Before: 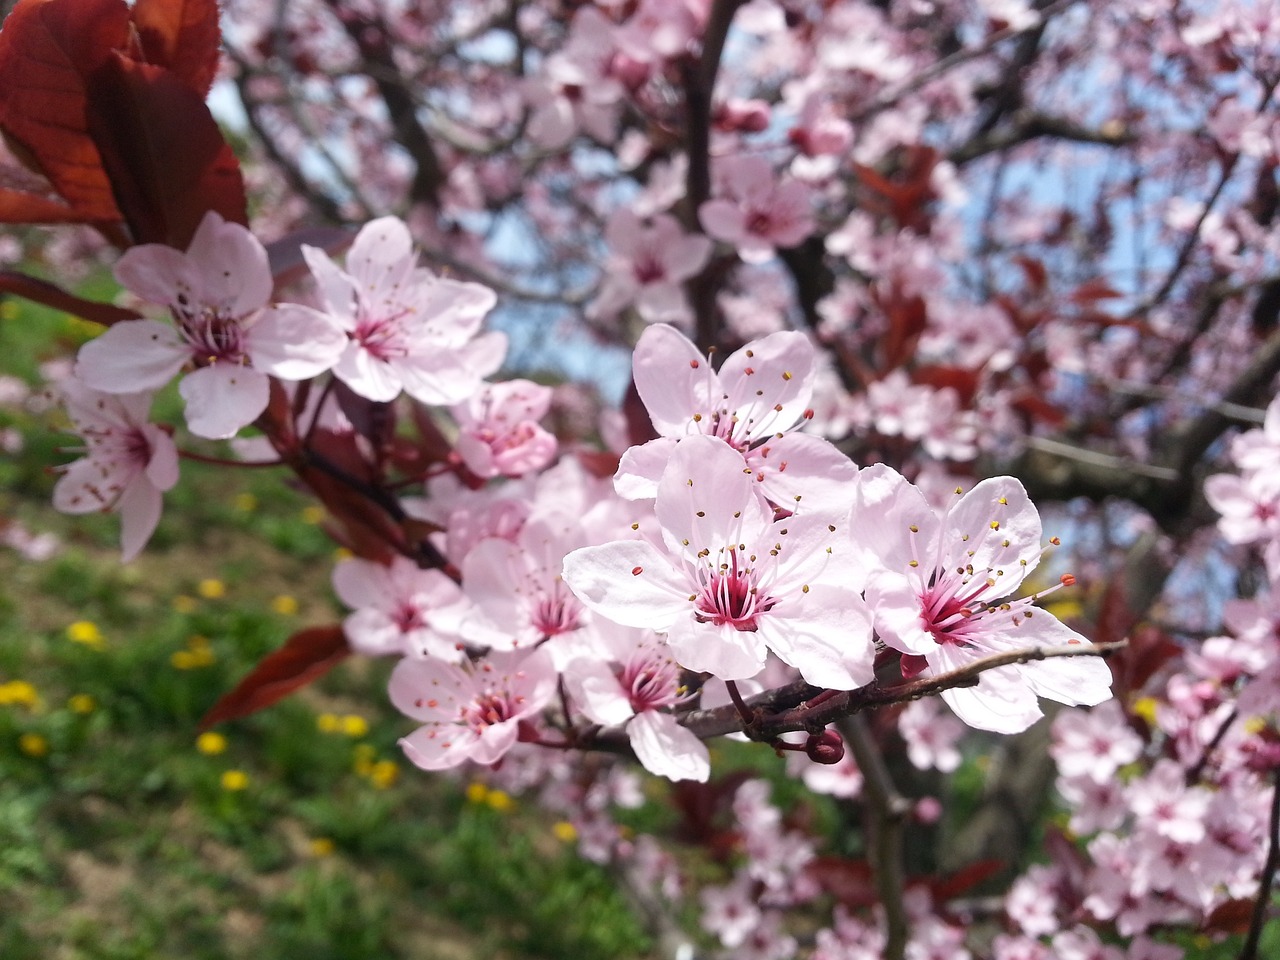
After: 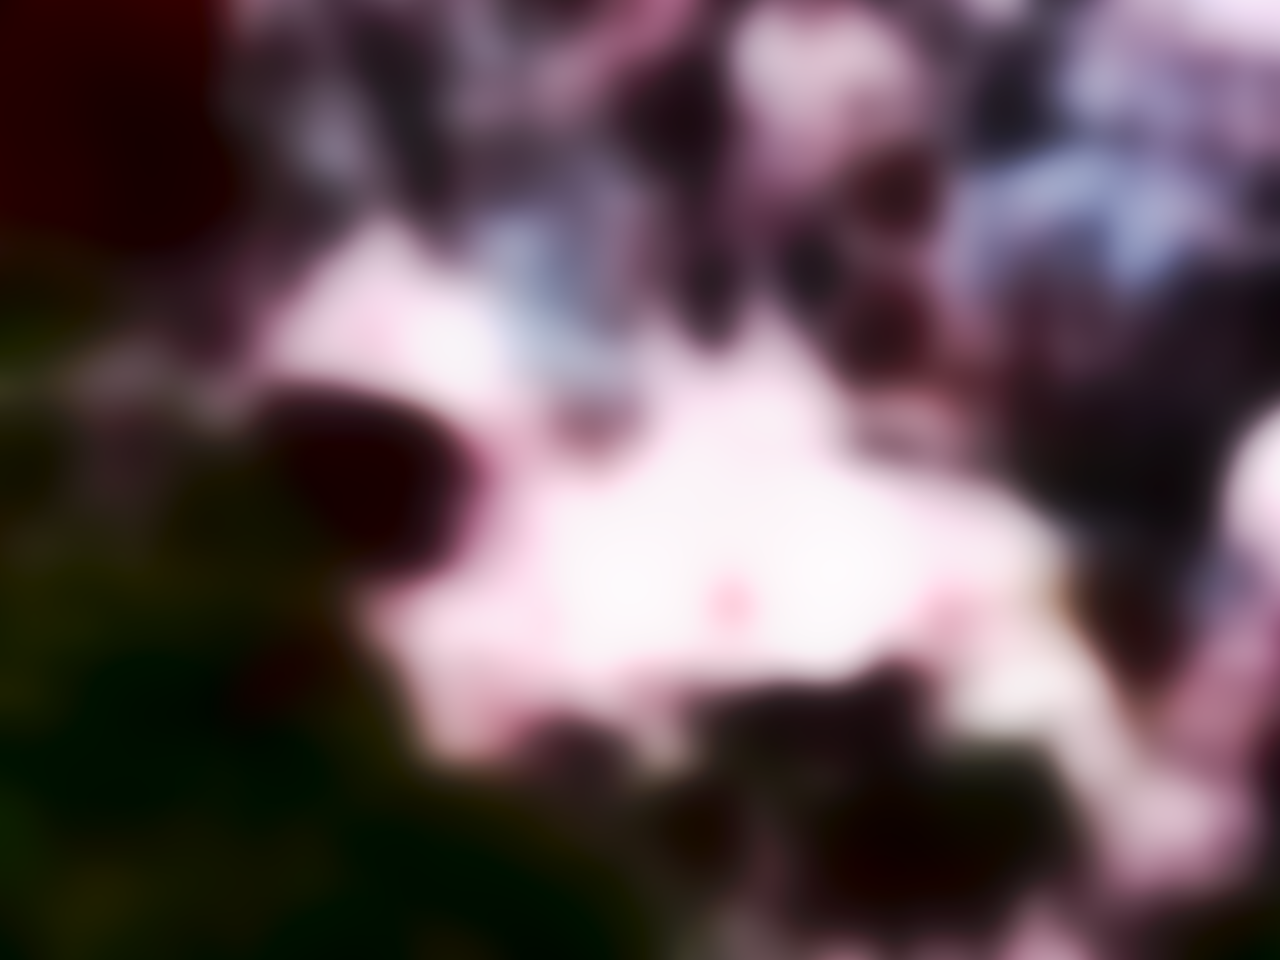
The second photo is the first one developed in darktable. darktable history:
lowpass: radius 31.92, contrast 1.72, brightness -0.98, saturation 0.94
tone curve: curves: ch0 [(0, 0) (0.003, 0.003) (0.011, 0.009) (0.025, 0.022) (0.044, 0.037) (0.069, 0.051) (0.1, 0.079) (0.136, 0.114) (0.177, 0.152) (0.224, 0.212) (0.277, 0.281) (0.335, 0.358) (0.399, 0.459) (0.468, 0.573) (0.543, 0.684) (0.623, 0.779) (0.709, 0.866) (0.801, 0.949) (0.898, 0.98) (1, 1)], preserve colors none
